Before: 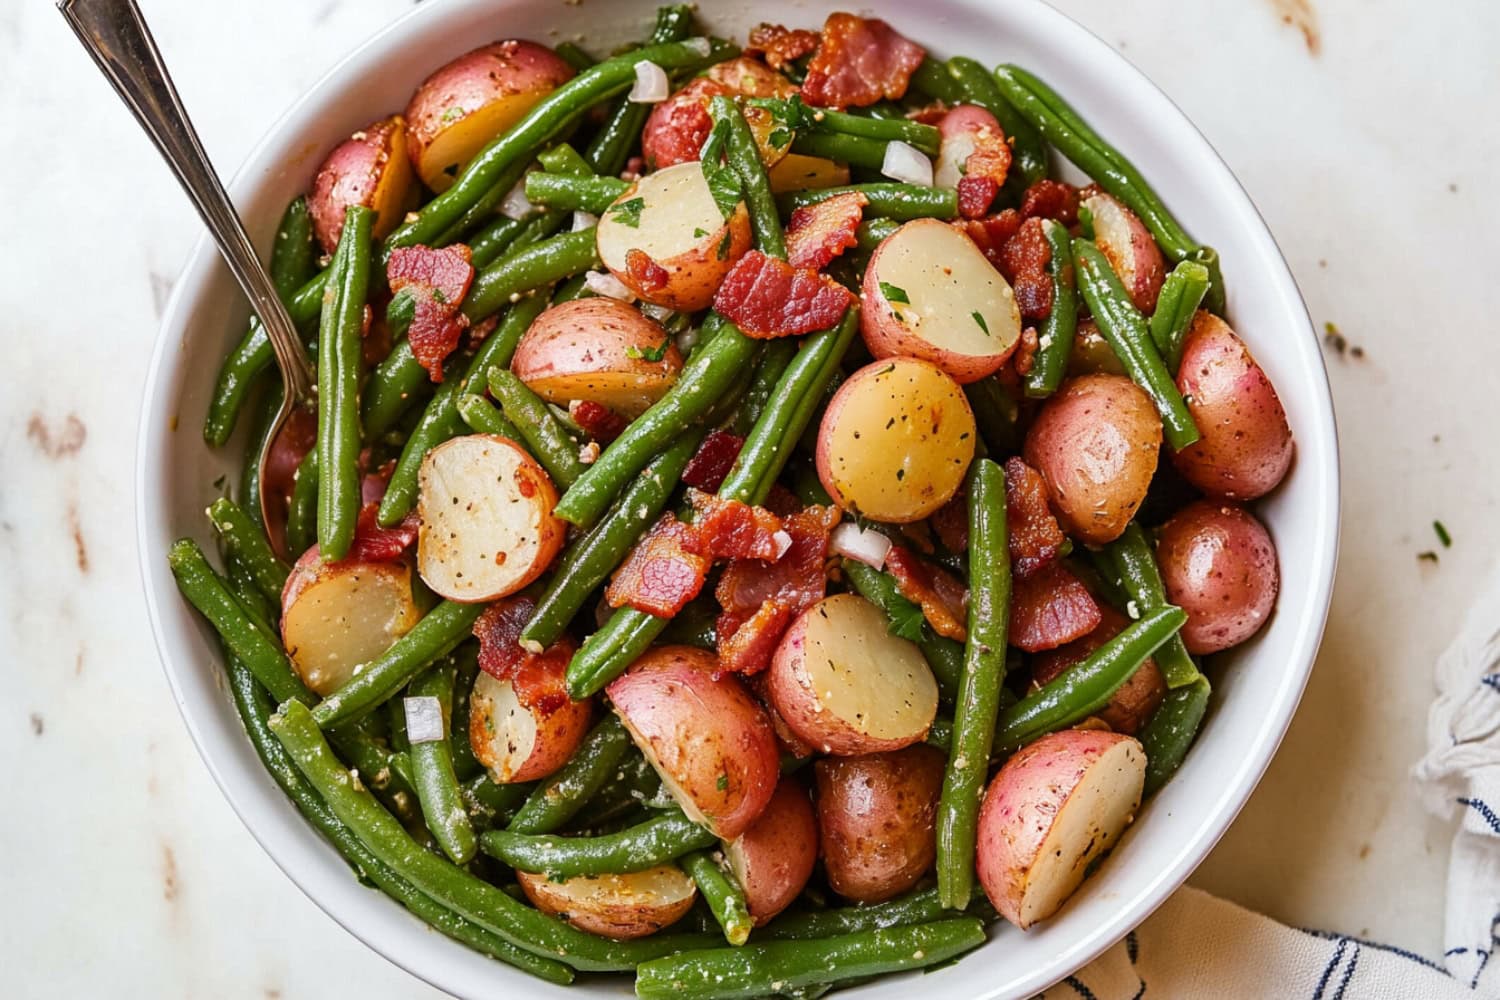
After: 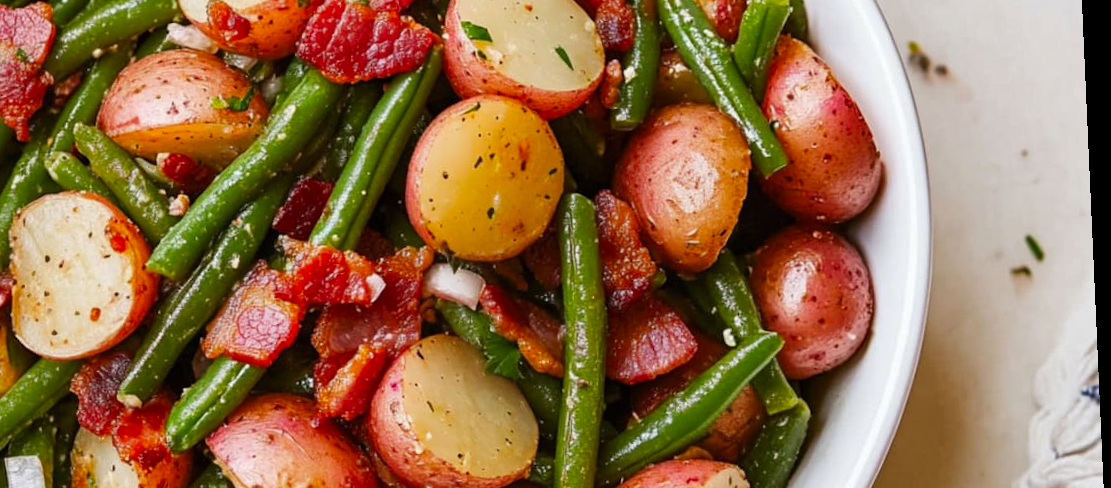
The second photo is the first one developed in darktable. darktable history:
rotate and perspective: rotation -2.56°, automatic cropping off
vibrance: vibrance 78%
crop and rotate: left 27.938%, top 27.046%, bottom 27.046%
